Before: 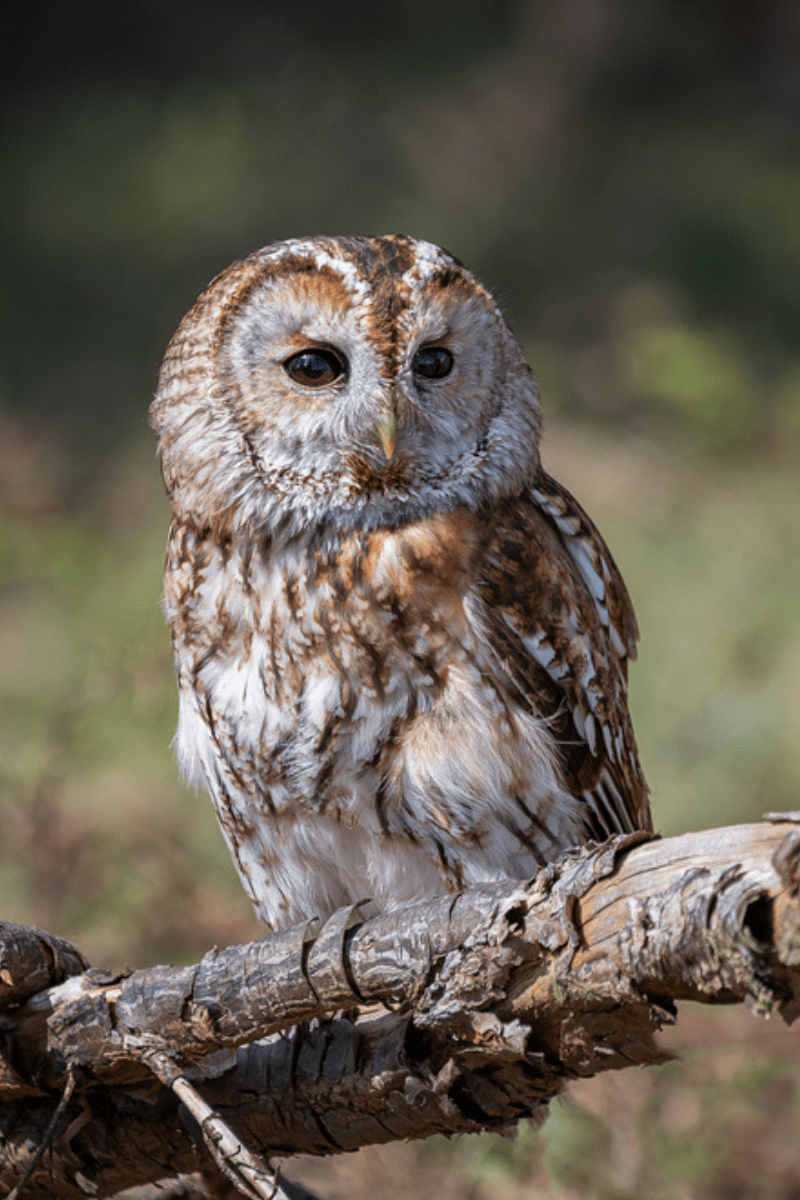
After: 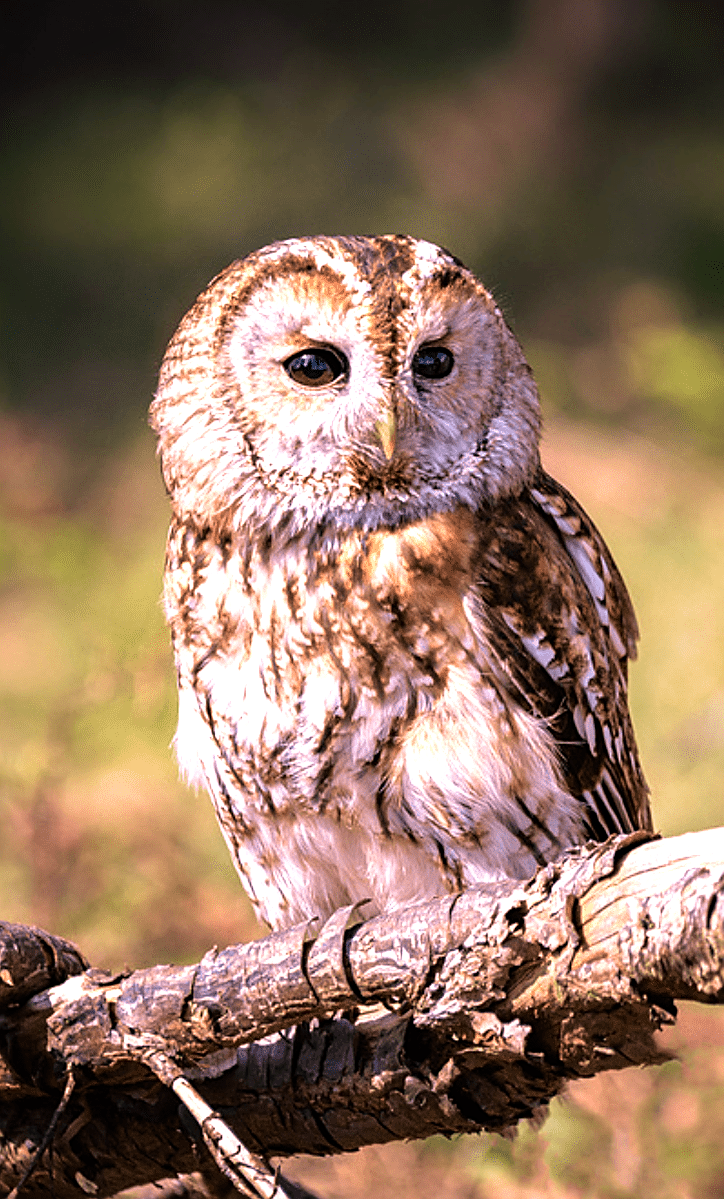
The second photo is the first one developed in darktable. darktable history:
exposure: compensate highlight preservation false
tone equalizer: -8 EV -1.09 EV, -7 EV -0.983 EV, -6 EV -0.841 EV, -5 EV -0.594 EV, -3 EV 0.564 EV, -2 EV 0.853 EV, -1 EV 1.01 EV, +0 EV 1.05 EV
color zones: curves: ch0 [(0.25, 0.5) (0.463, 0.627) (0.484, 0.637) (0.75, 0.5)]
color correction: highlights a* 12.83, highlights b* 5.49
crop: right 9.488%, bottom 0.041%
velvia: strength 56.62%
sharpen: on, module defaults
